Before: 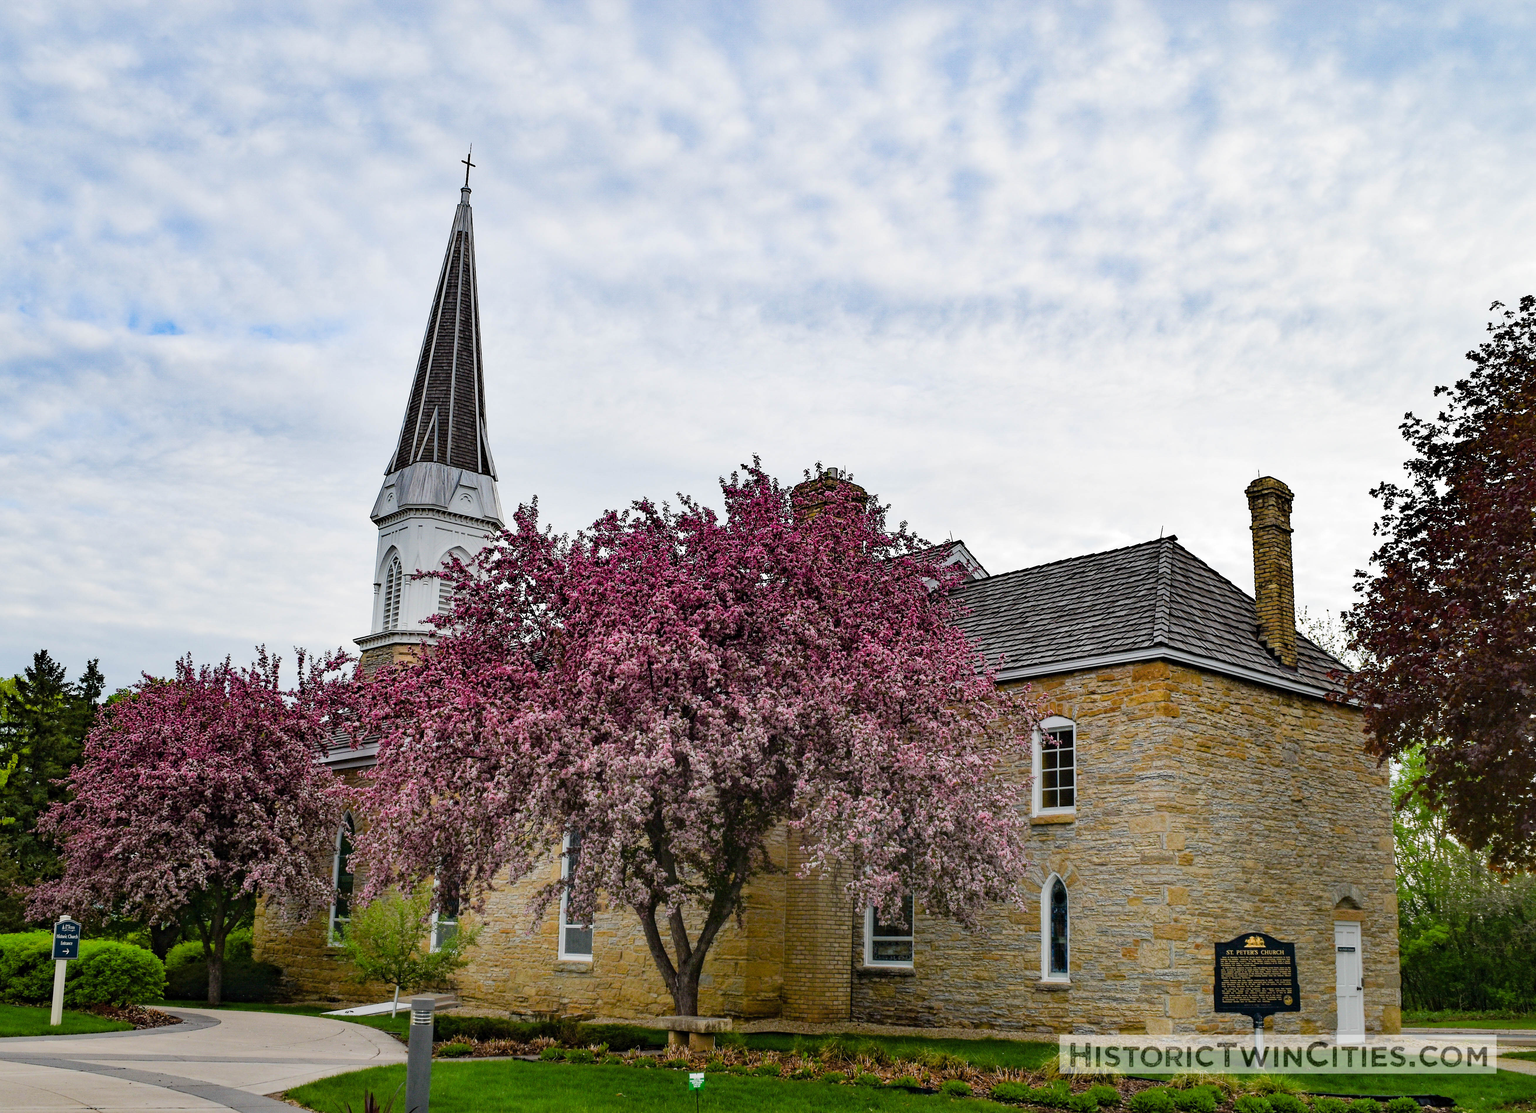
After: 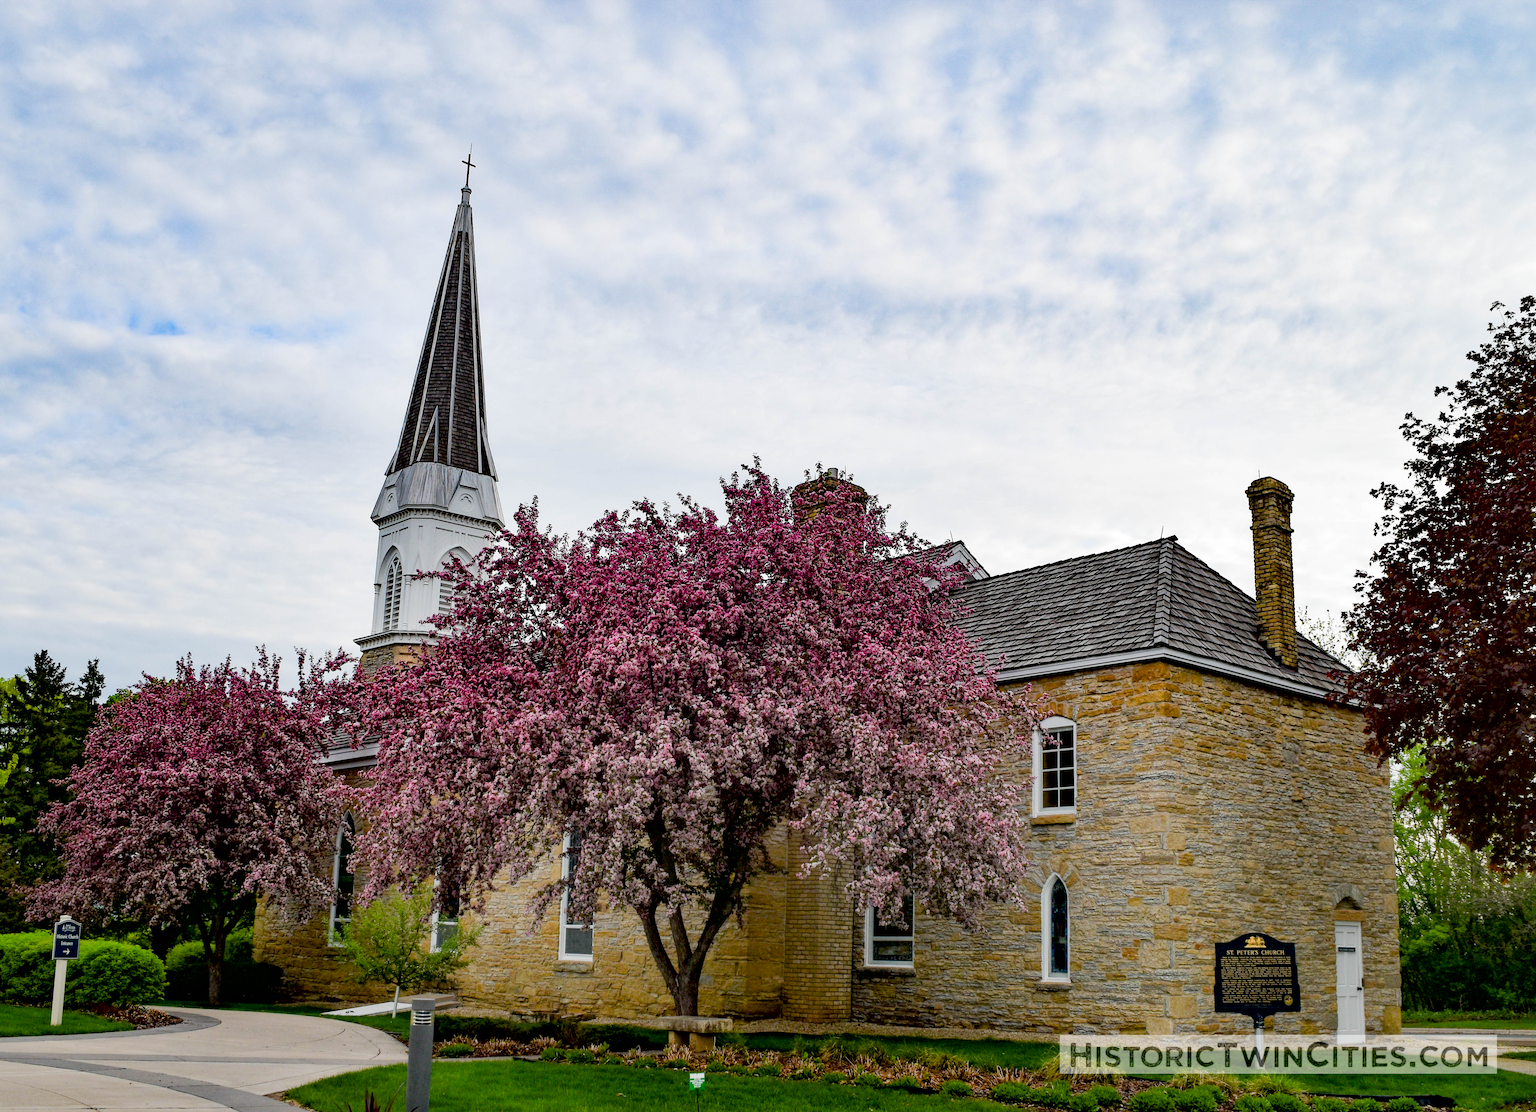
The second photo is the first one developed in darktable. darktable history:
contrast brightness saturation: contrast 0.073
exposure: black level correction 0.011, compensate highlight preservation false
